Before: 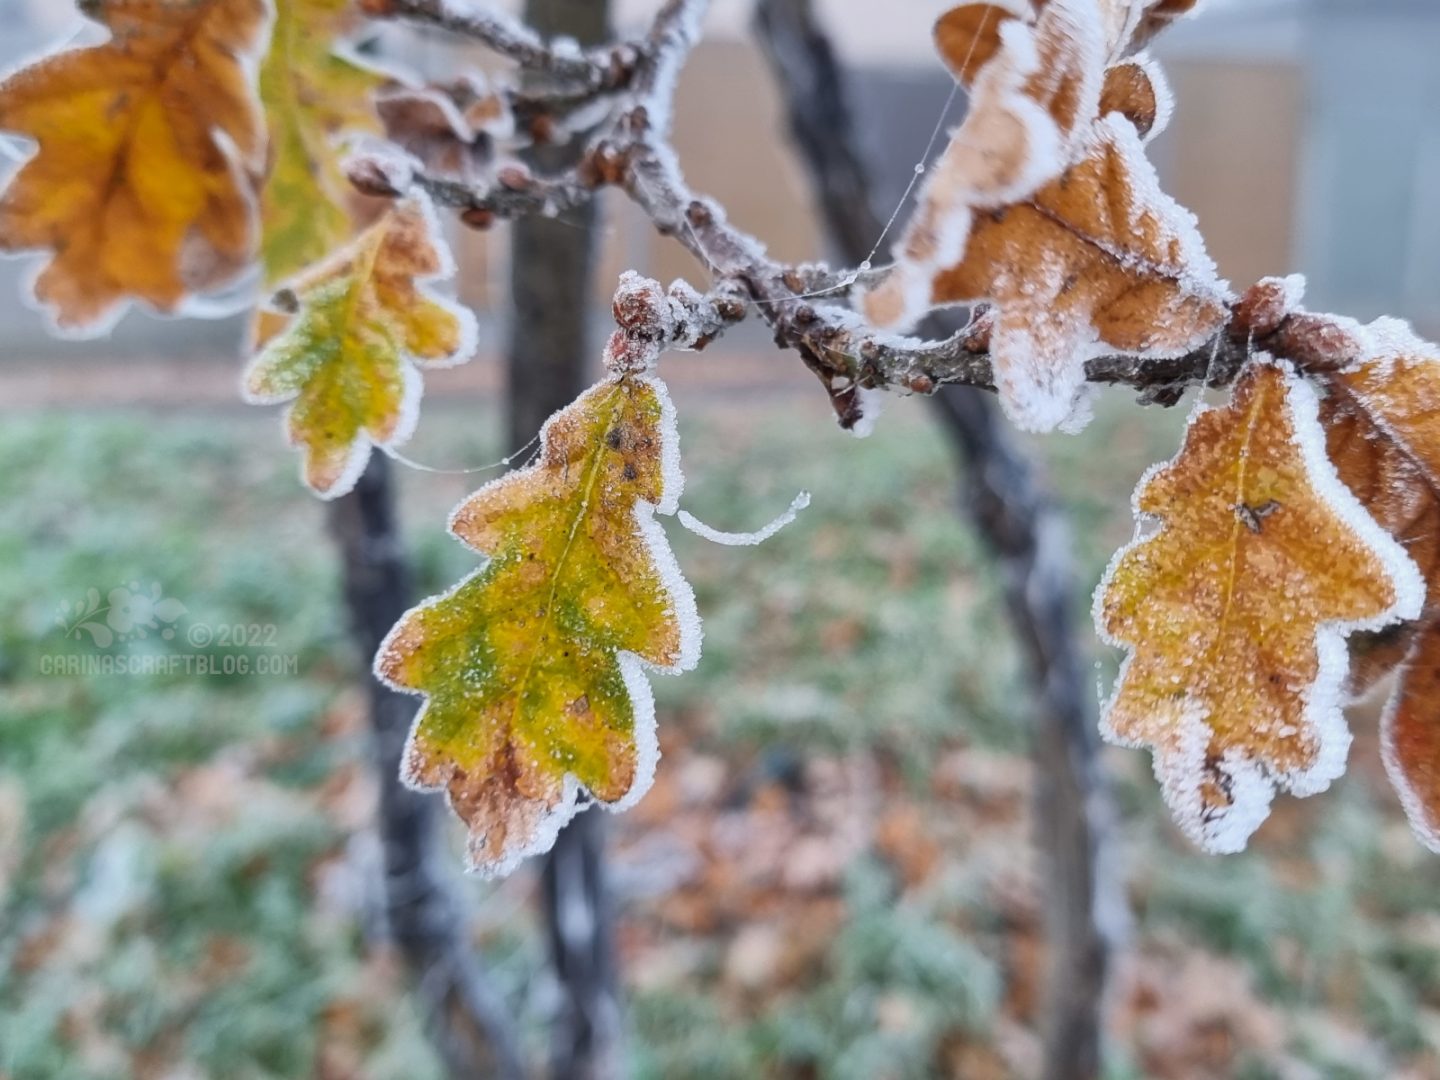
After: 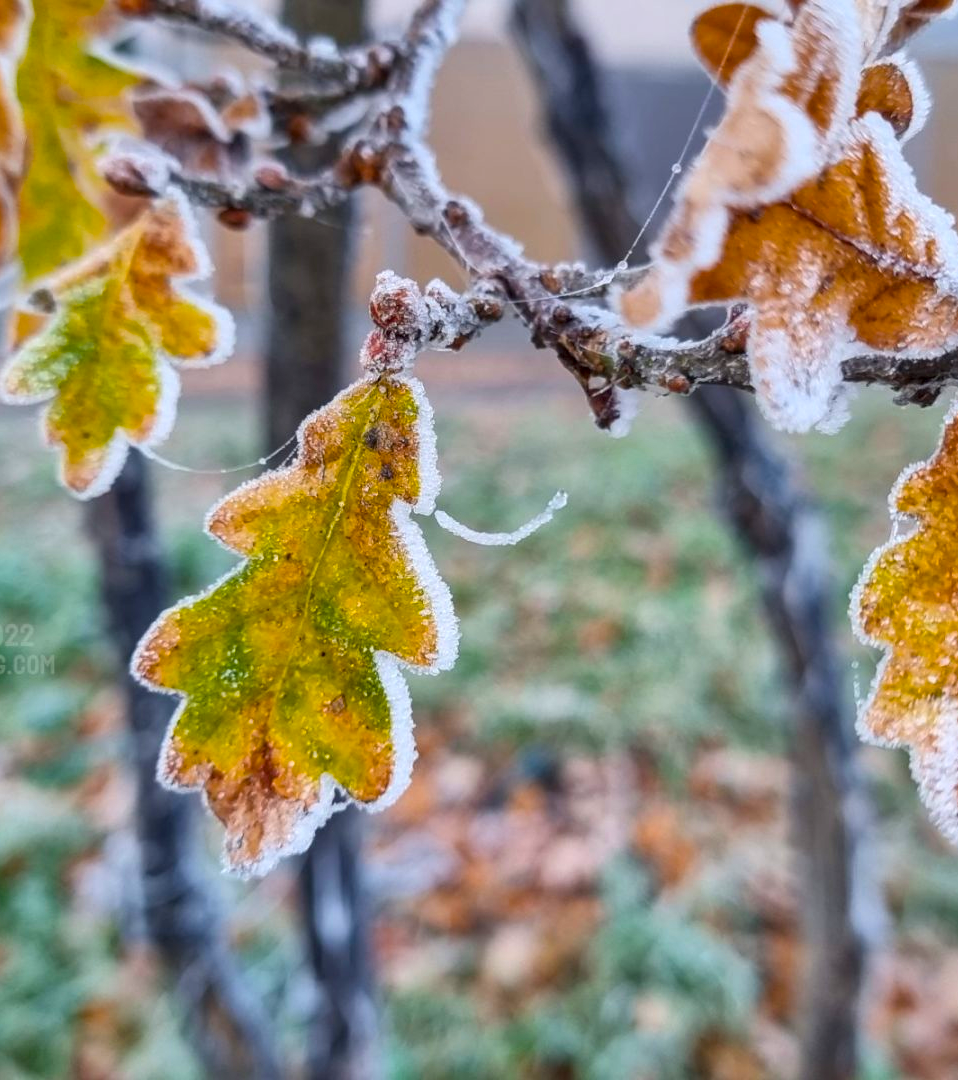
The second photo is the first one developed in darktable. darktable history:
crop: left 16.899%, right 16.556%
color balance rgb: linear chroma grading › global chroma 15%, perceptual saturation grading › global saturation 30%
local contrast: on, module defaults
